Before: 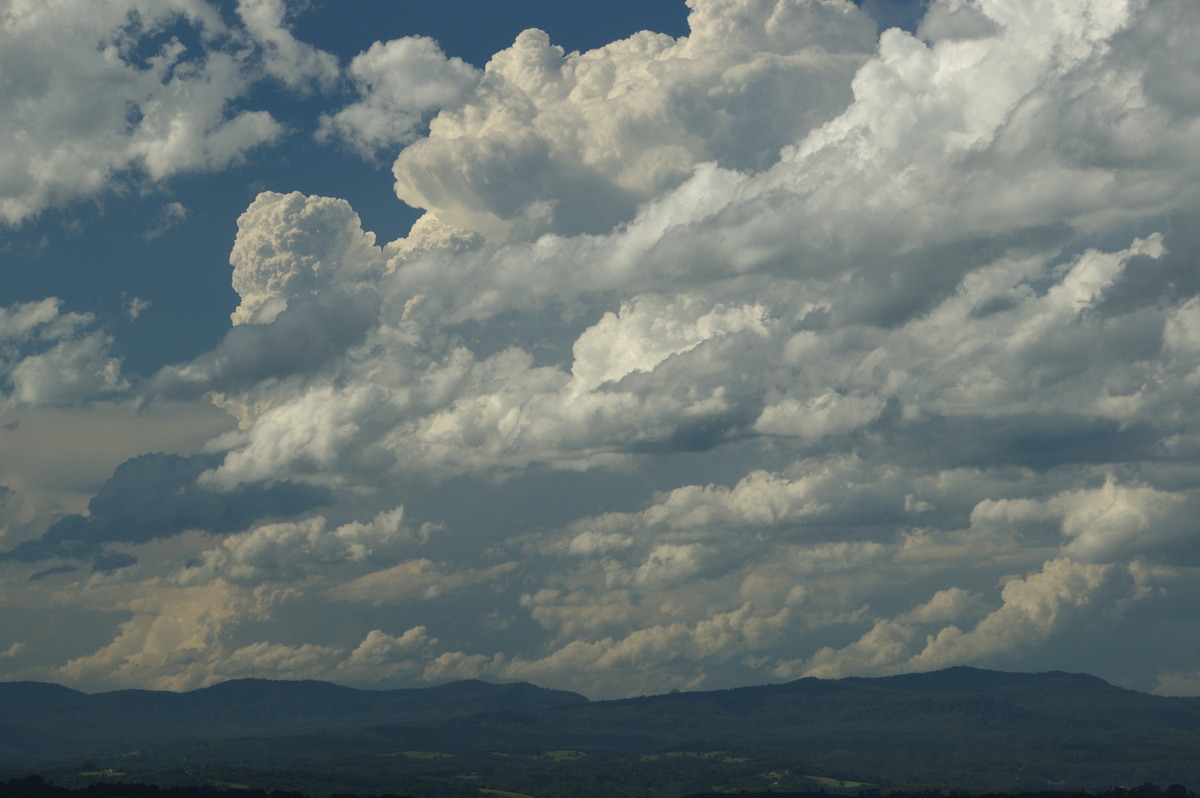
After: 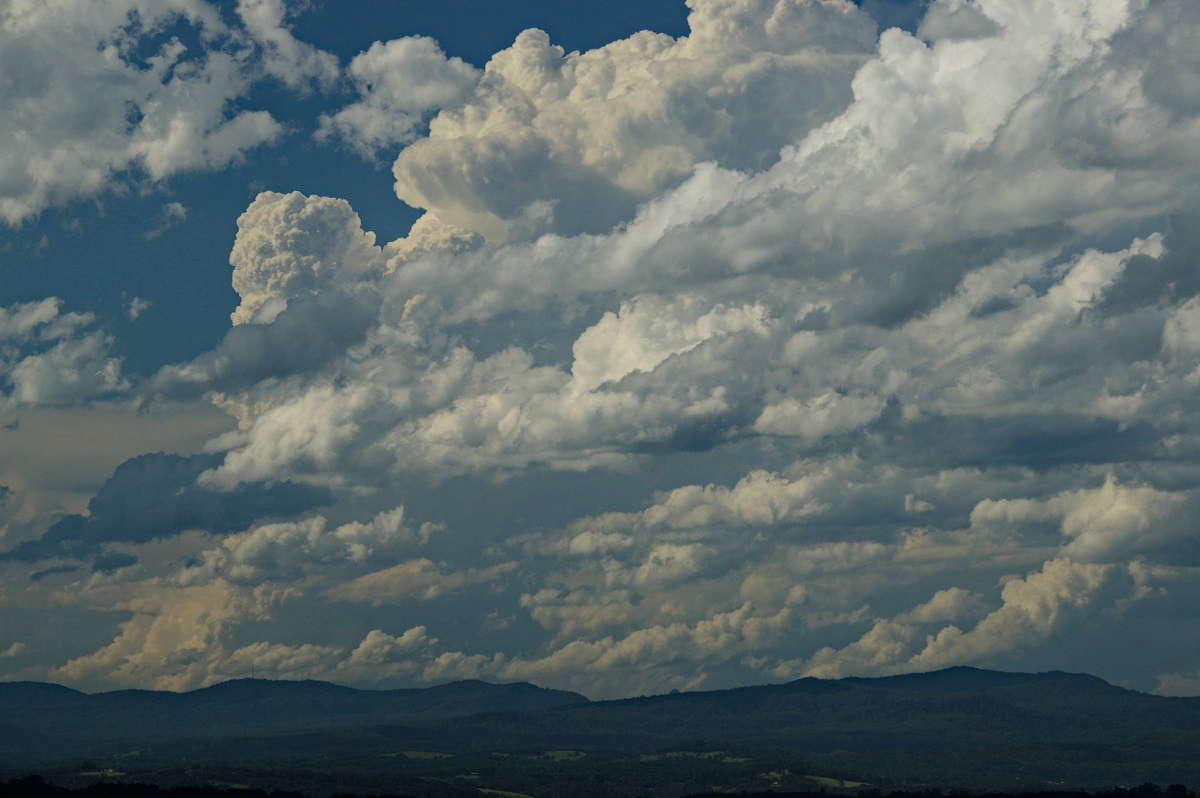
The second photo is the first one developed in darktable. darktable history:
filmic rgb: black relative exposure -7.65 EV, white relative exposure 4.56 EV, hardness 3.61, contrast 0.998, color science v6 (2022)
haze removal: strength 0.304, distance 0.248, compatibility mode true, adaptive false
